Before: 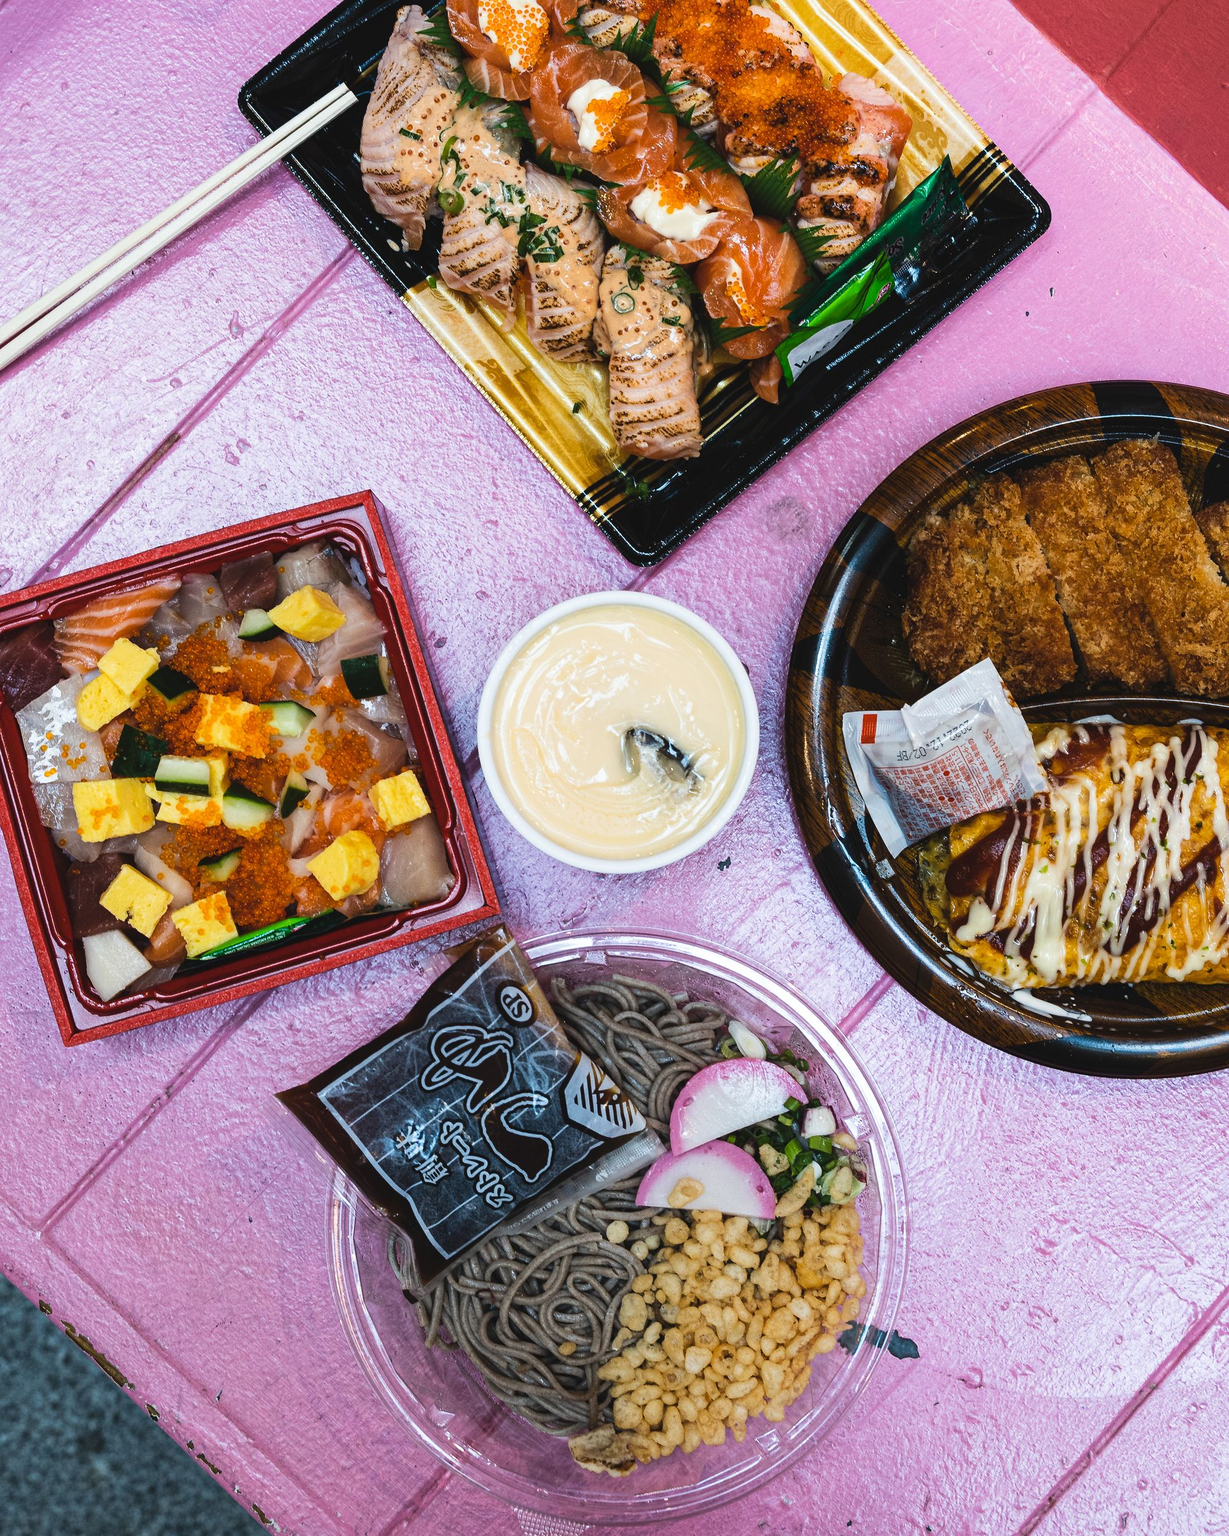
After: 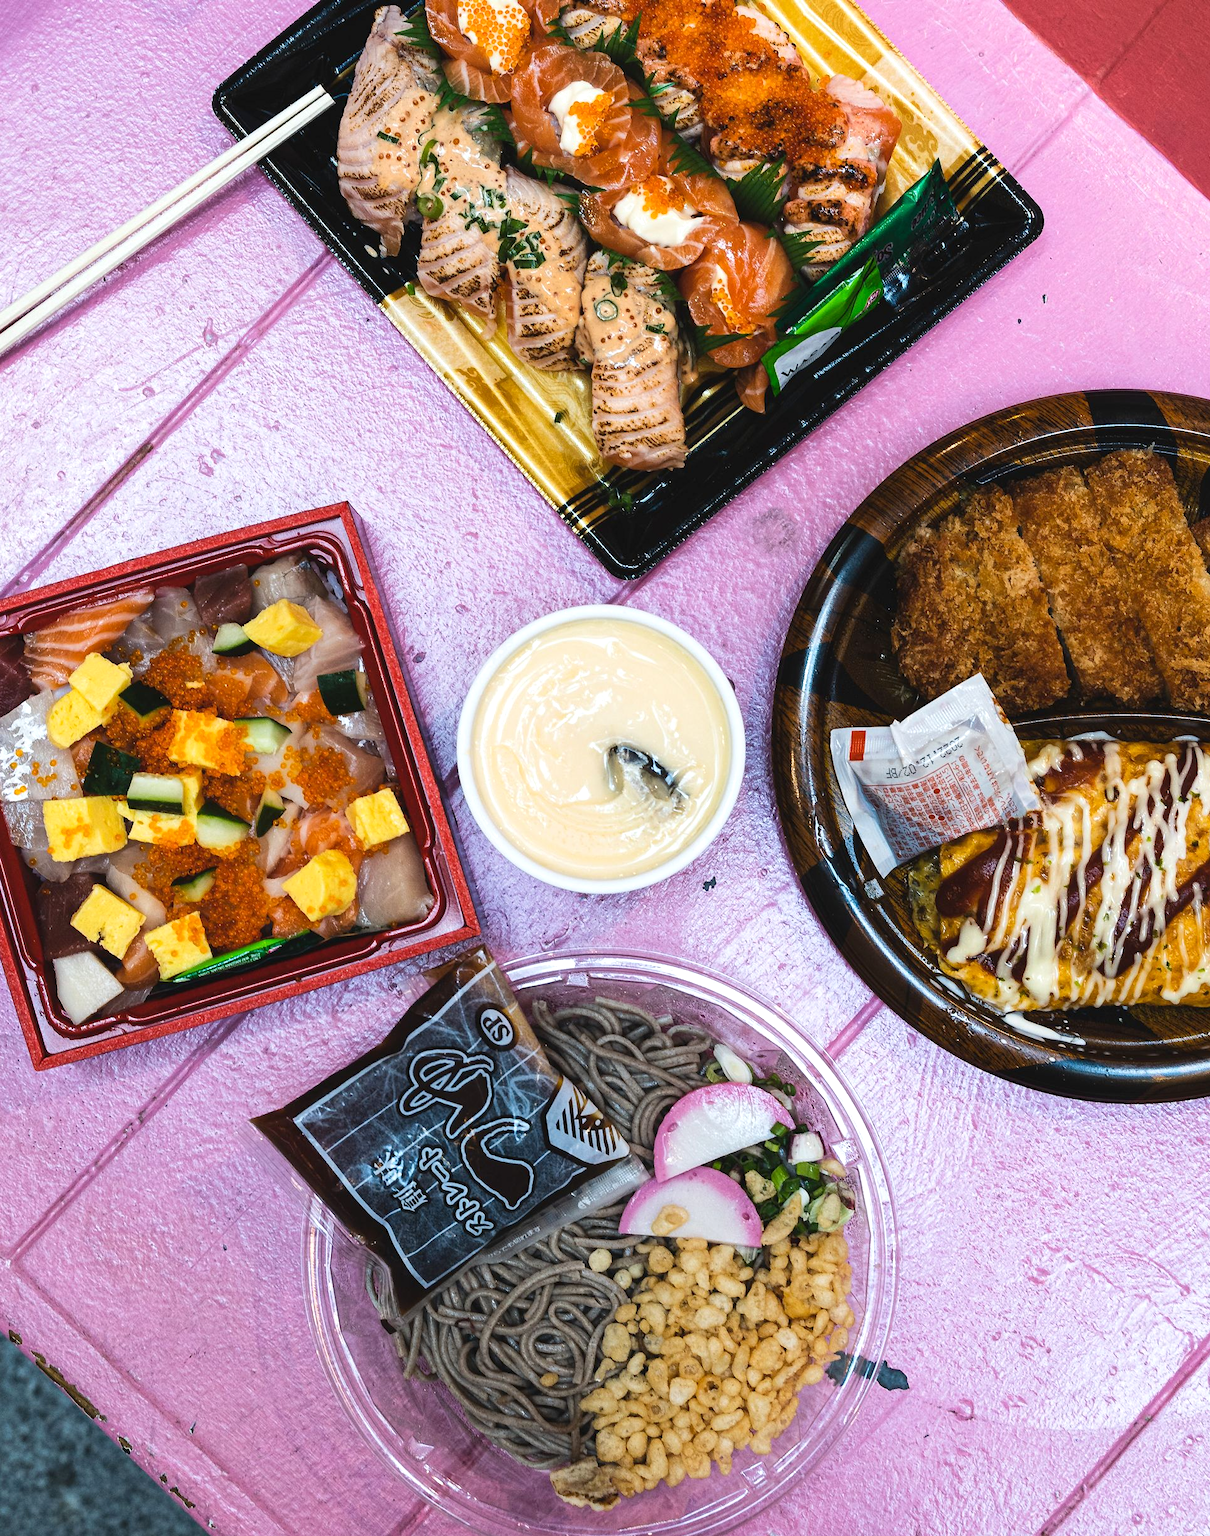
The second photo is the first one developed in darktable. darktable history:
crop and rotate: left 2.549%, right 1.147%, bottom 2.232%
exposure: black level correction 0.001, exposure 0.191 EV, compensate highlight preservation false
